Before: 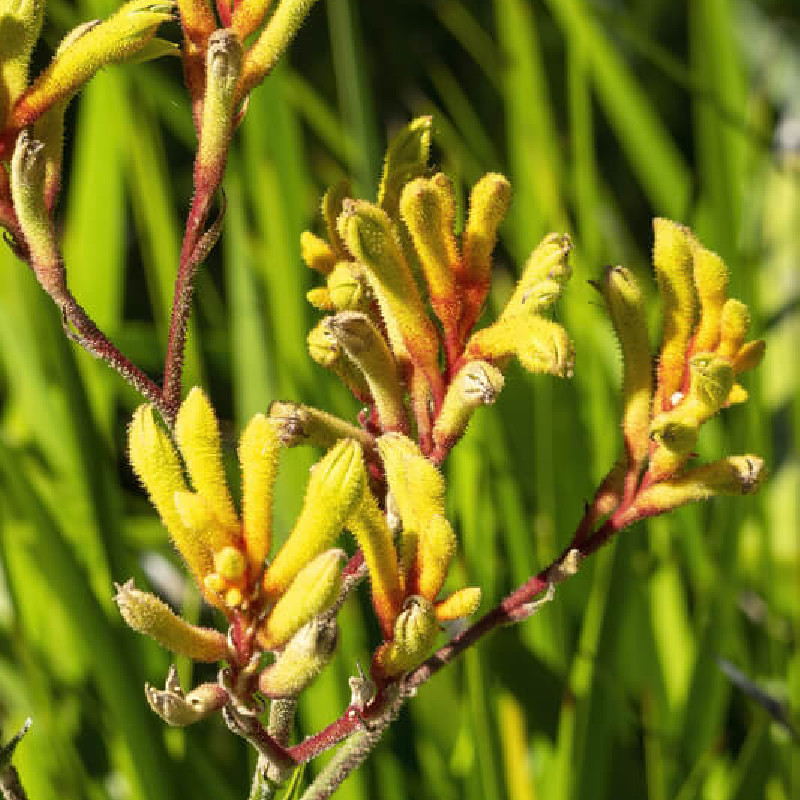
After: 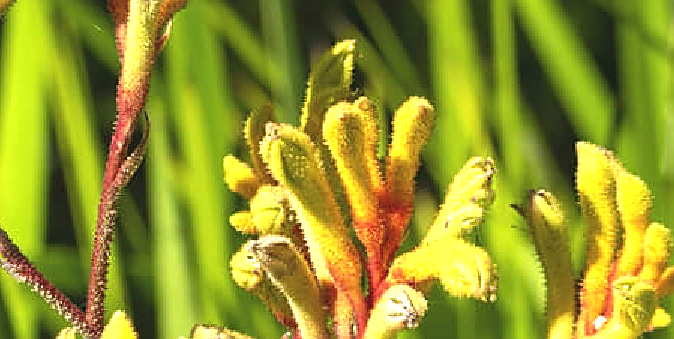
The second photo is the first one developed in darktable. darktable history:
crop and rotate: left 9.627%, top 9.624%, right 6.093%, bottom 47.964%
sharpen: on, module defaults
exposure: black level correction -0.005, exposure 0.626 EV, compensate highlight preservation false
